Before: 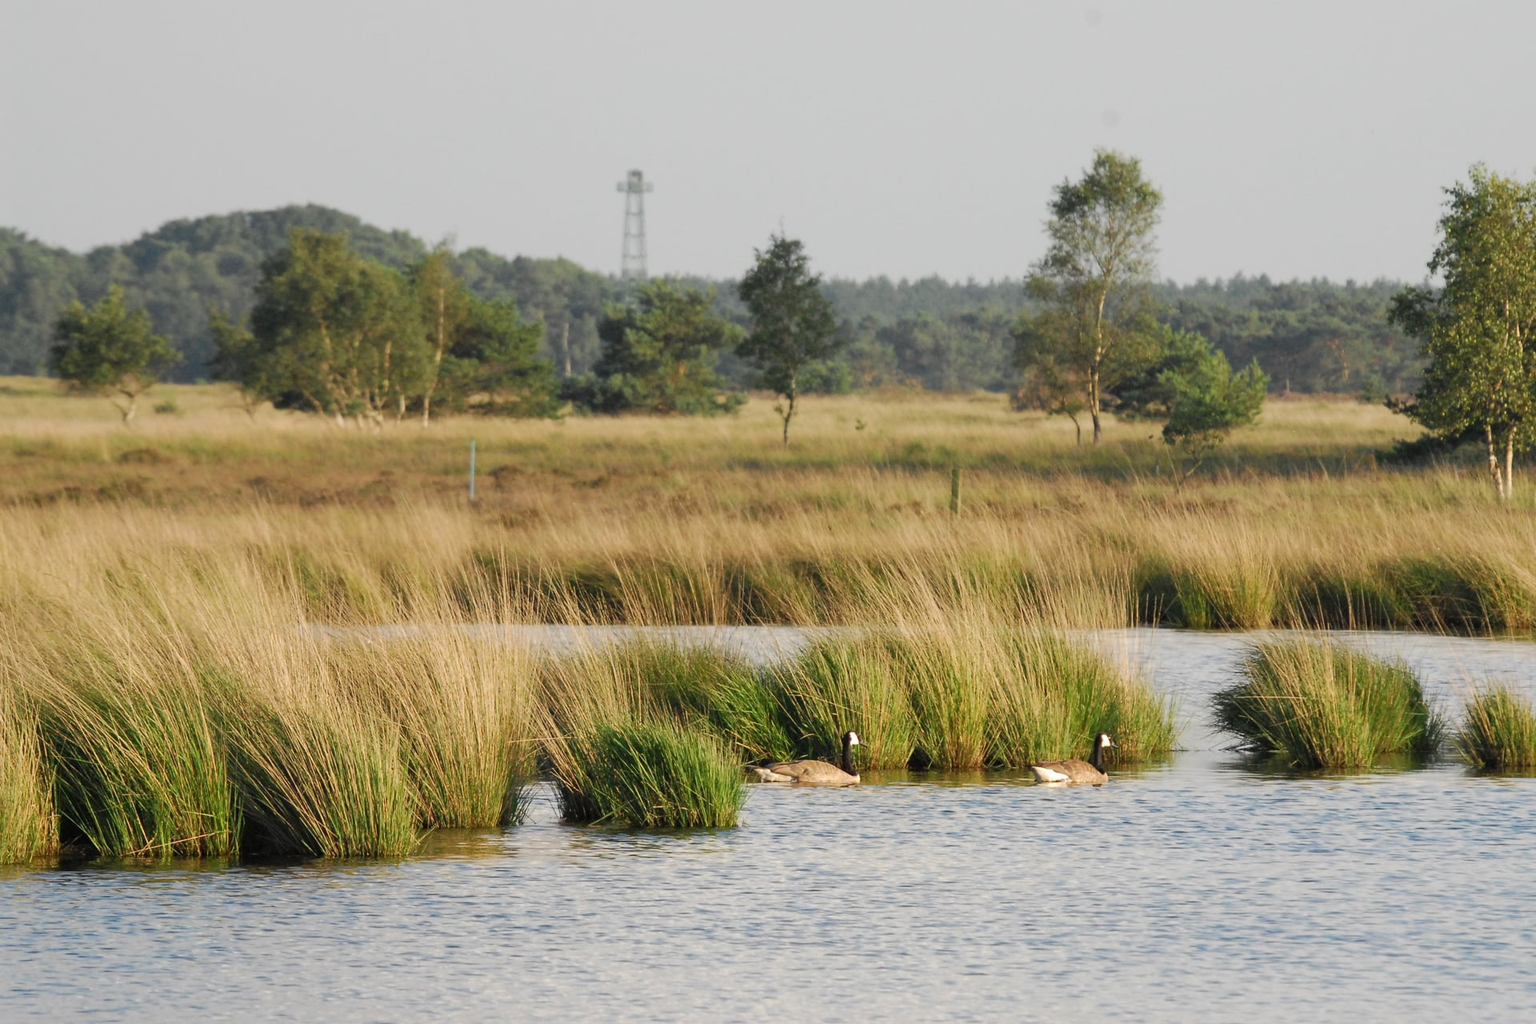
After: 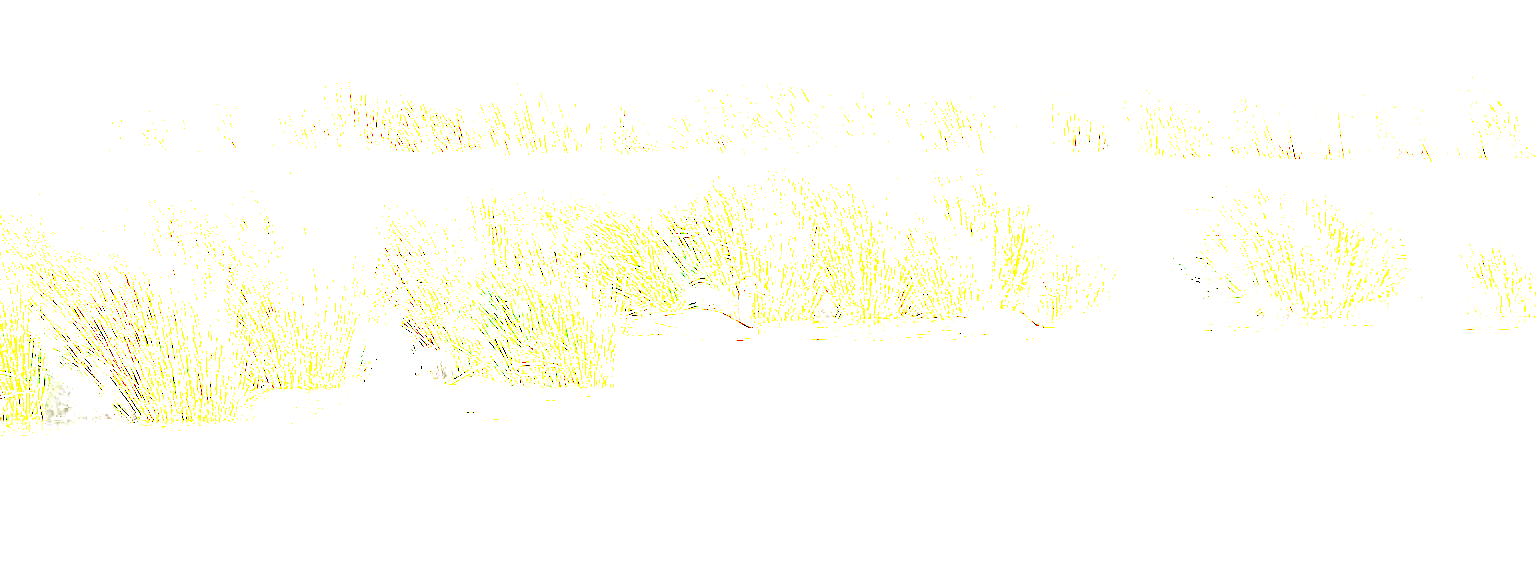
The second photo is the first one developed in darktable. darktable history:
tone equalizer: mask exposure compensation -0.487 EV
crop and rotate: left 13.235%, top 47.97%, bottom 2.86%
exposure: exposure 7.968 EV, compensate exposure bias true, compensate highlight preservation false
color correction: highlights b* 0.069, saturation 1.08
